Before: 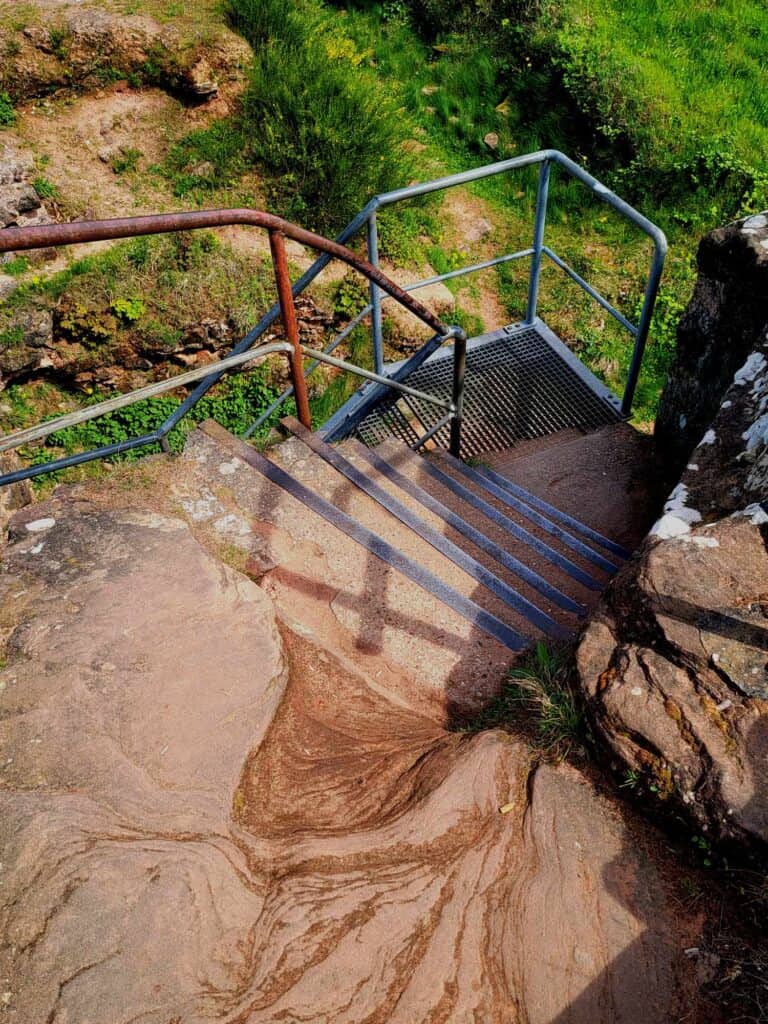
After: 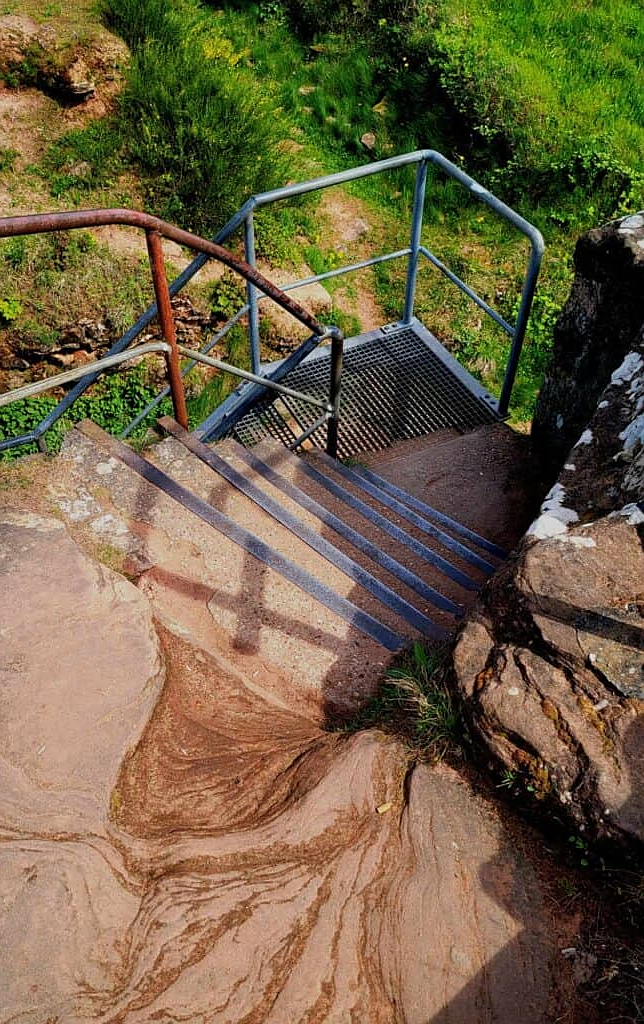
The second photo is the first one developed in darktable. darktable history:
color zones: mix -62.47%
sharpen: radius 0.969, amount 0.604
crop: left 16.145%
